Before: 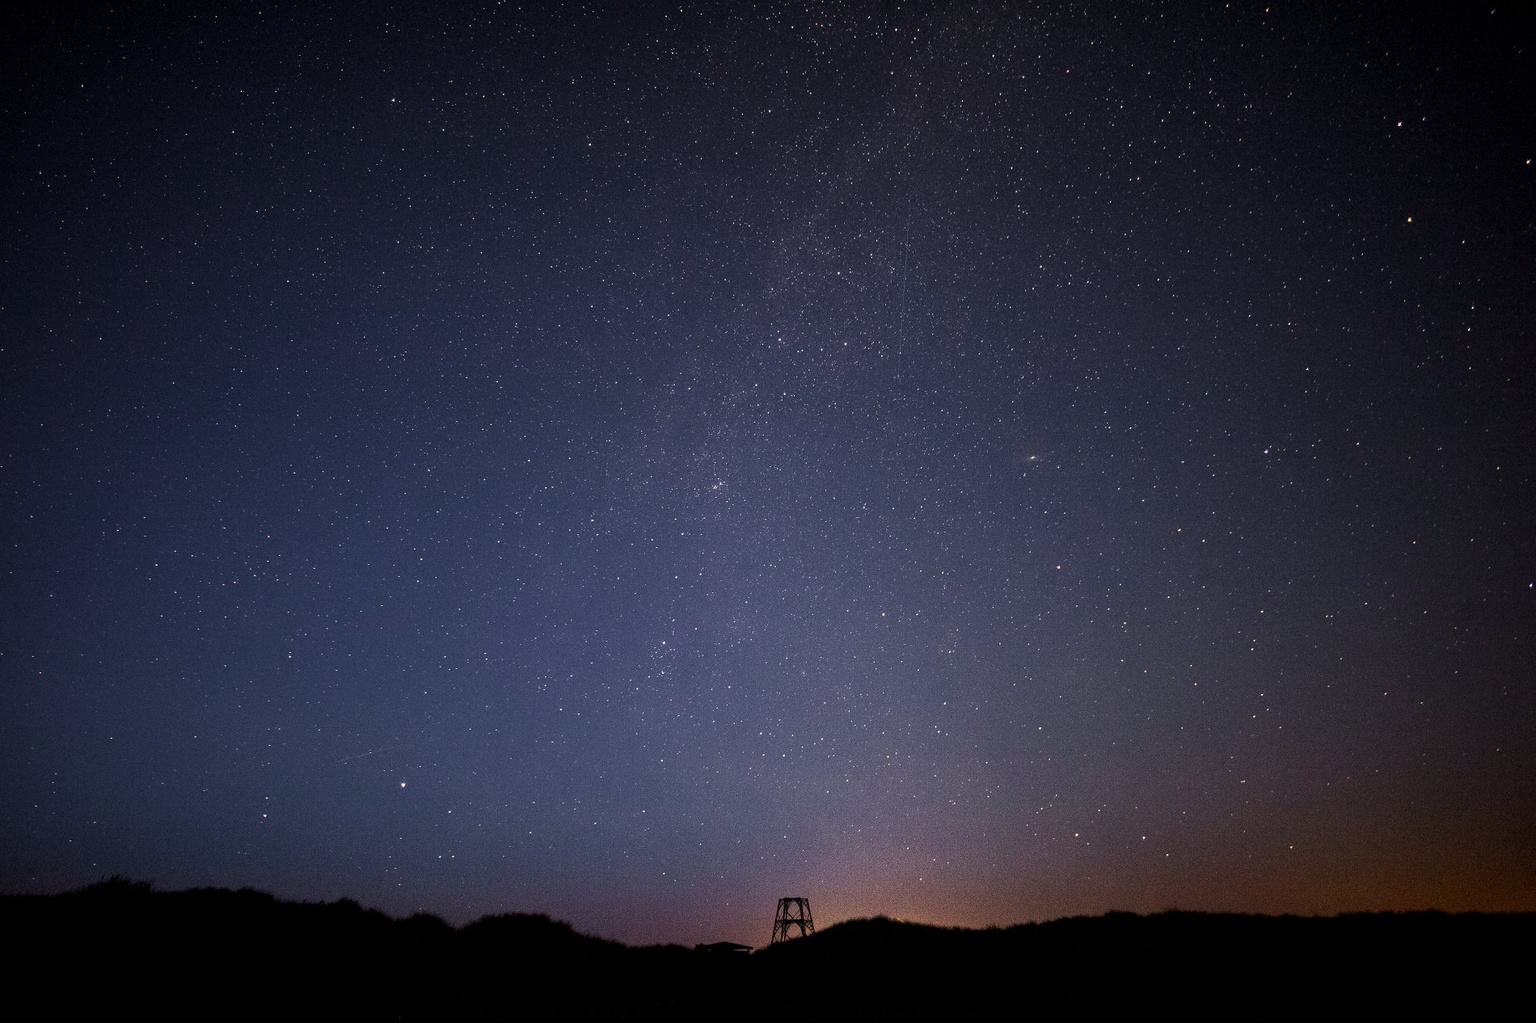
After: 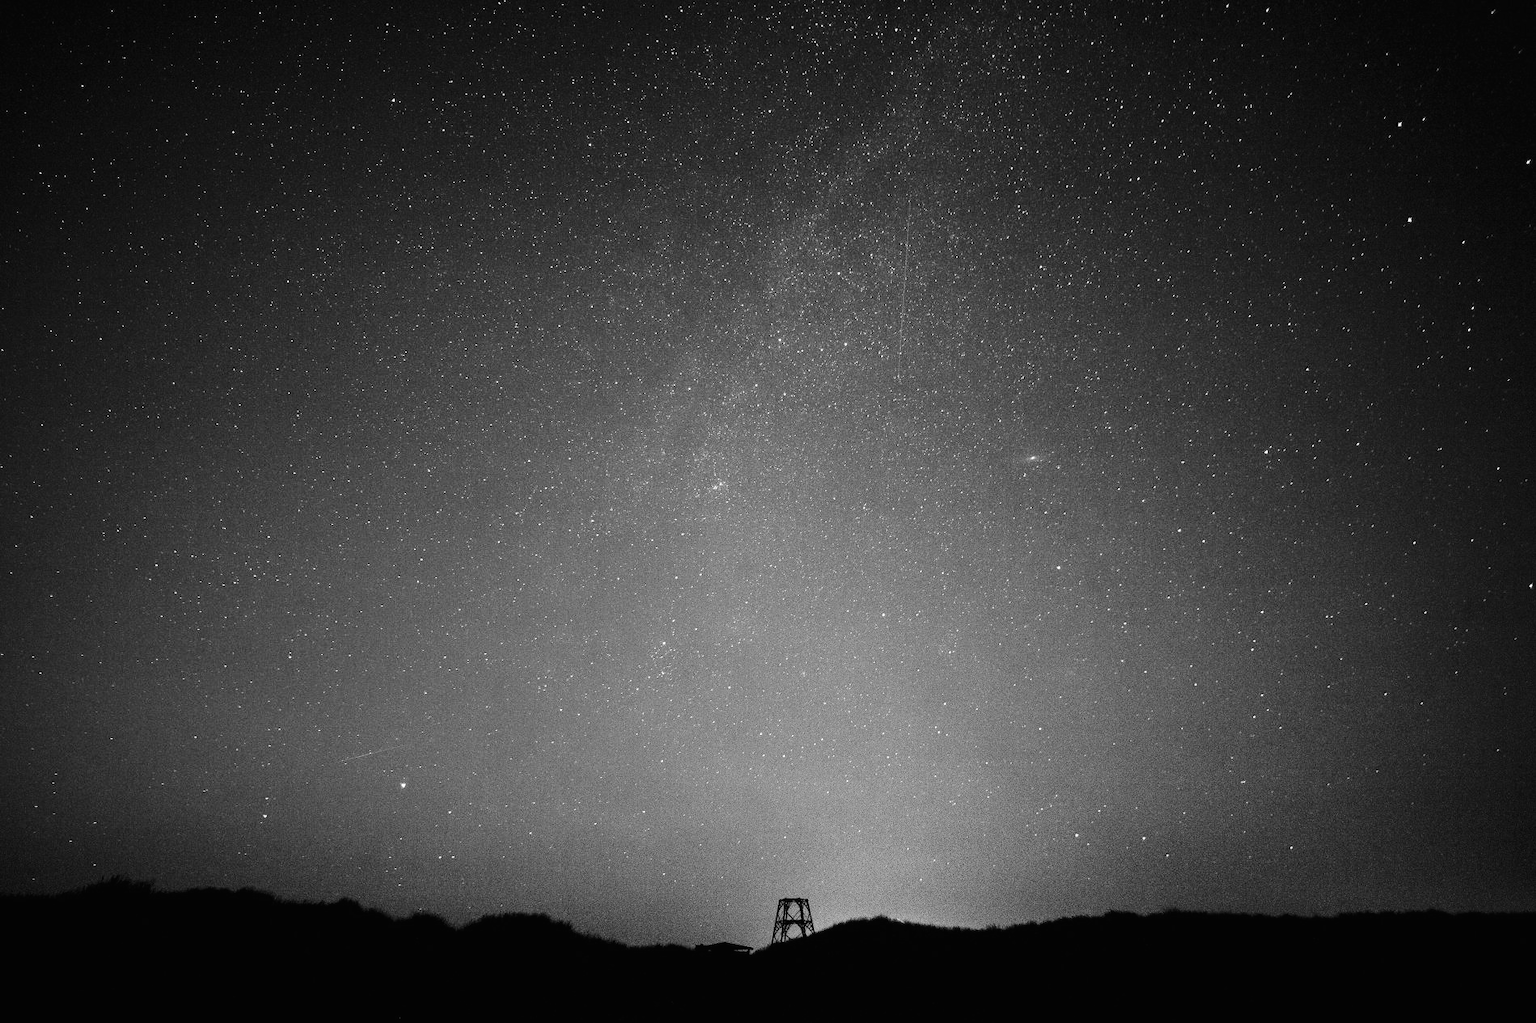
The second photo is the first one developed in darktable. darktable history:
graduated density: rotation -180°, offset 24.95
exposure: black level correction -0.005, exposure 0.622 EV, compensate highlight preservation false
tone curve: curves: ch0 [(0, 0) (0.004, 0) (0.133, 0.071) (0.341, 0.453) (0.839, 0.922) (1, 1)], color space Lab, linked channels, preserve colors none
monochrome: a 14.95, b -89.96
